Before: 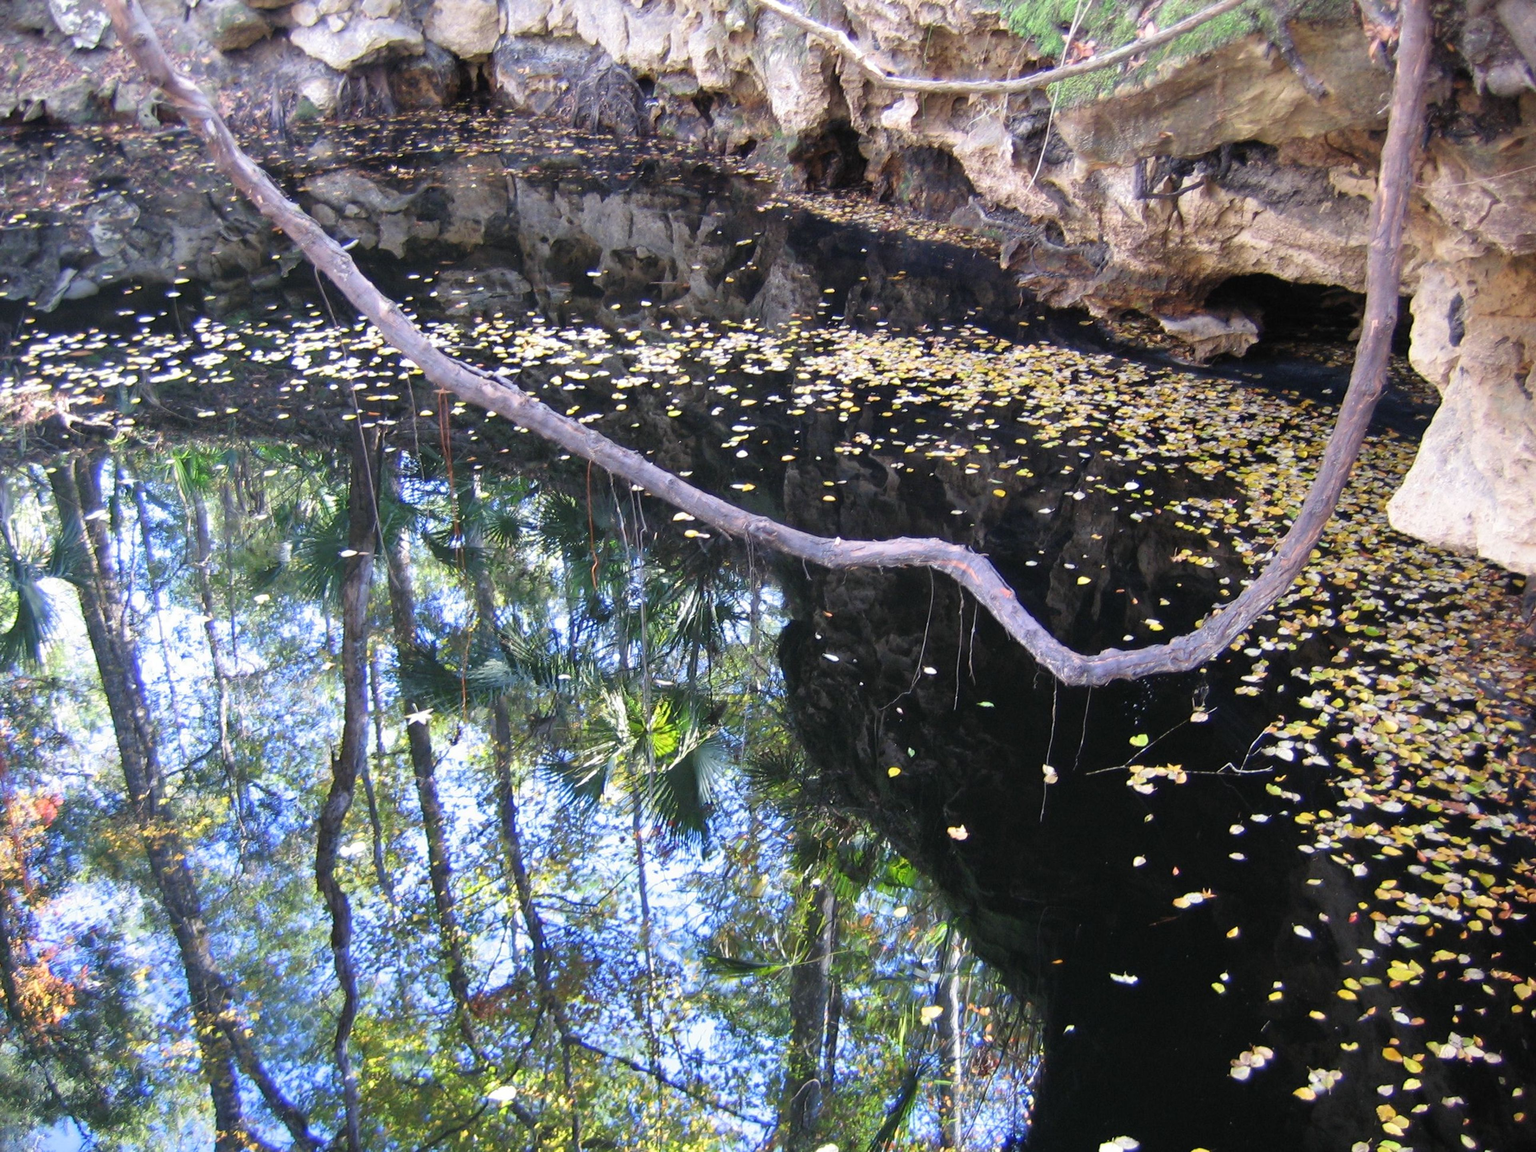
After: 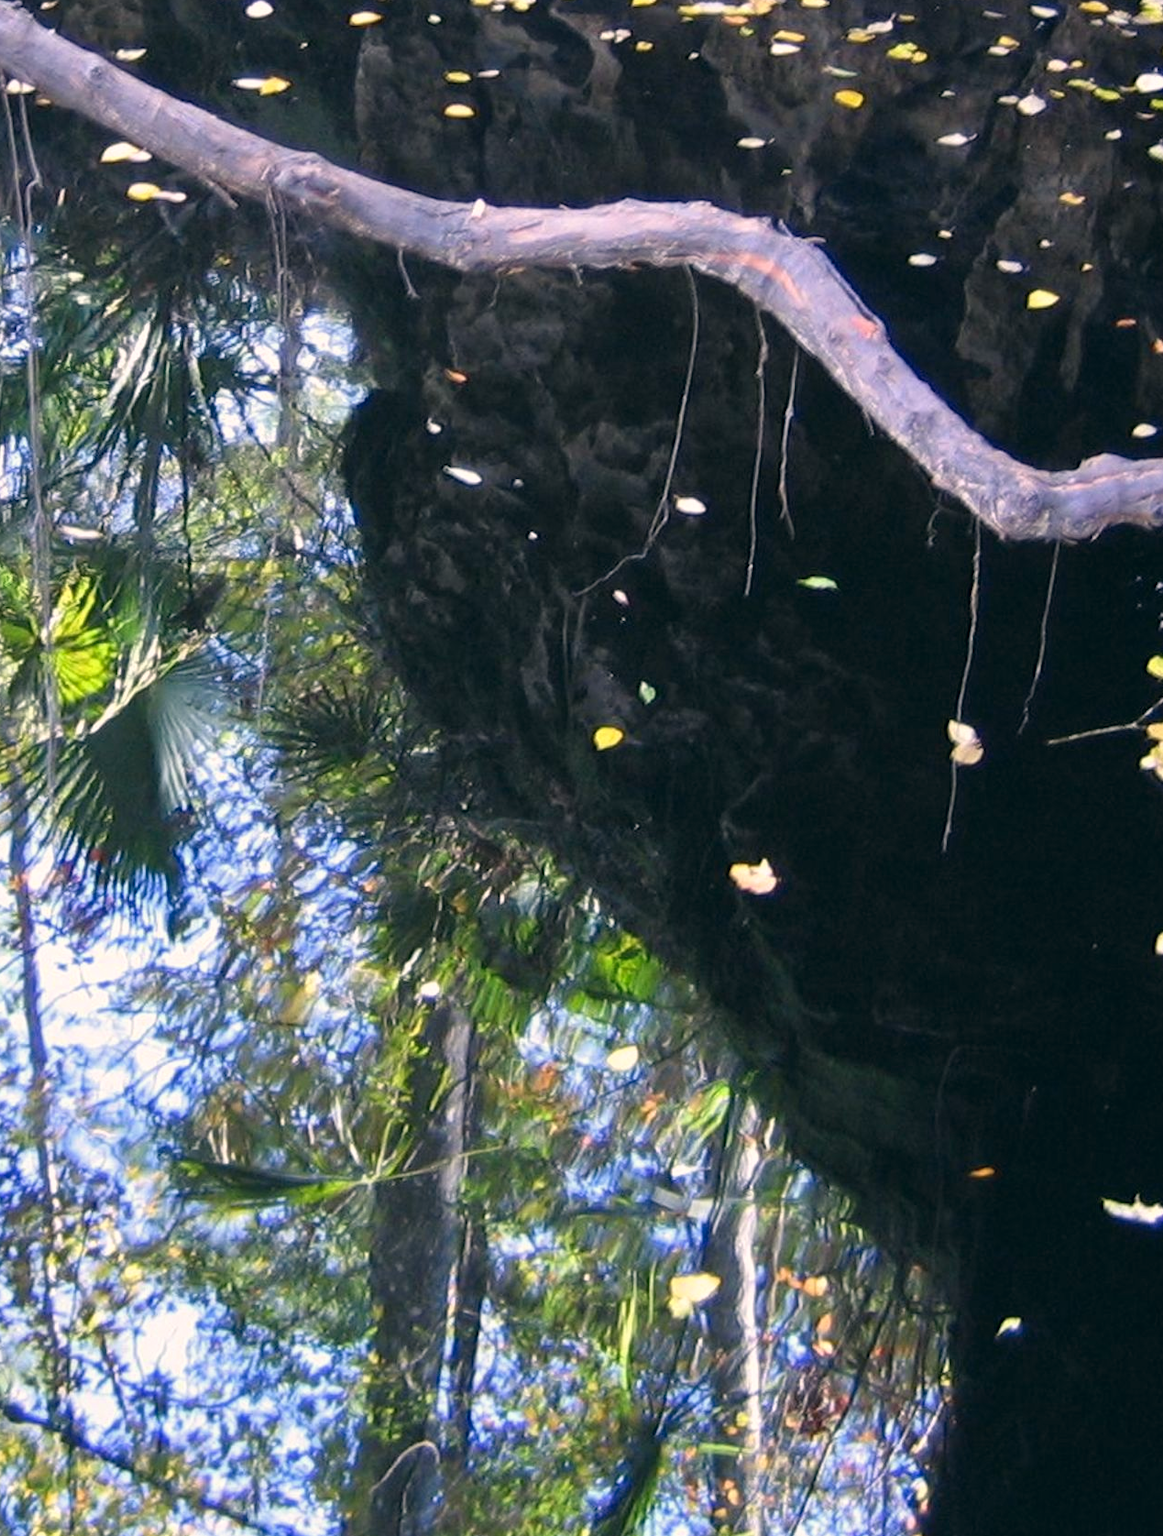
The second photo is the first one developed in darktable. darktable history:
color correction: highlights a* 5.47, highlights b* 5.33, shadows a* -4.38, shadows b* -4.98
crop: left 40.96%, top 39.08%, right 25.965%, bottom 2.723%
